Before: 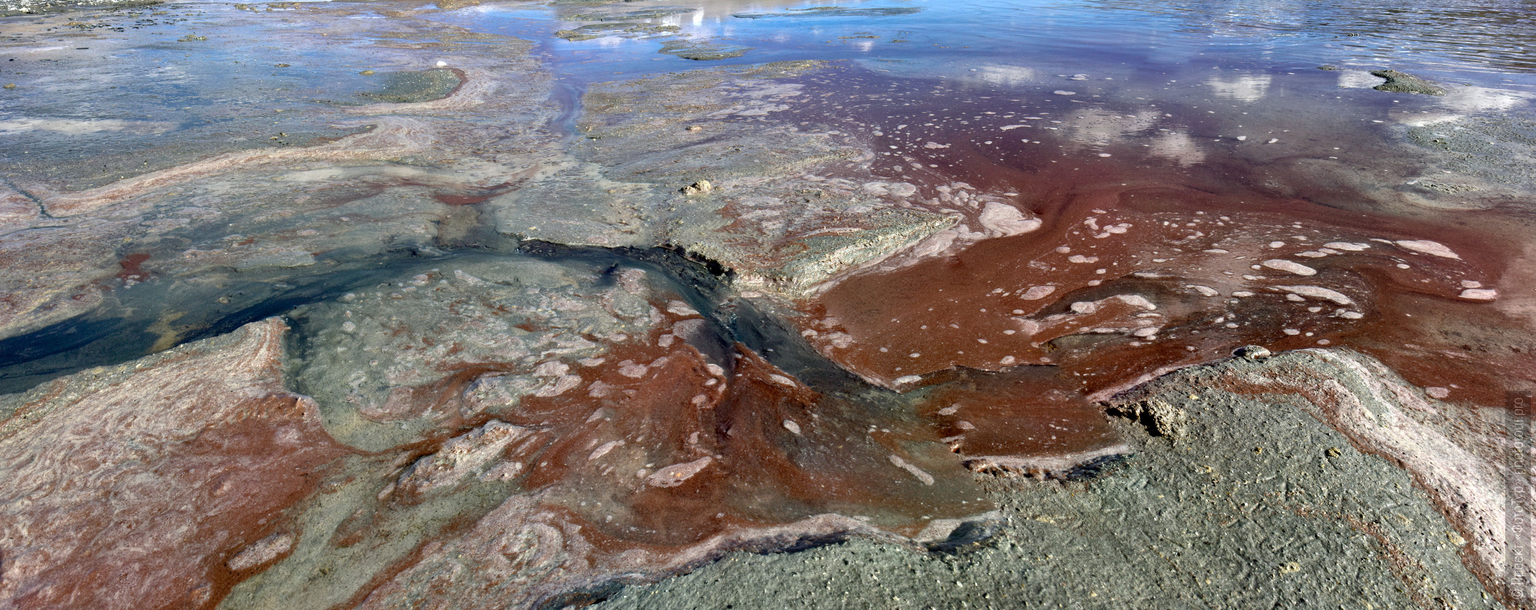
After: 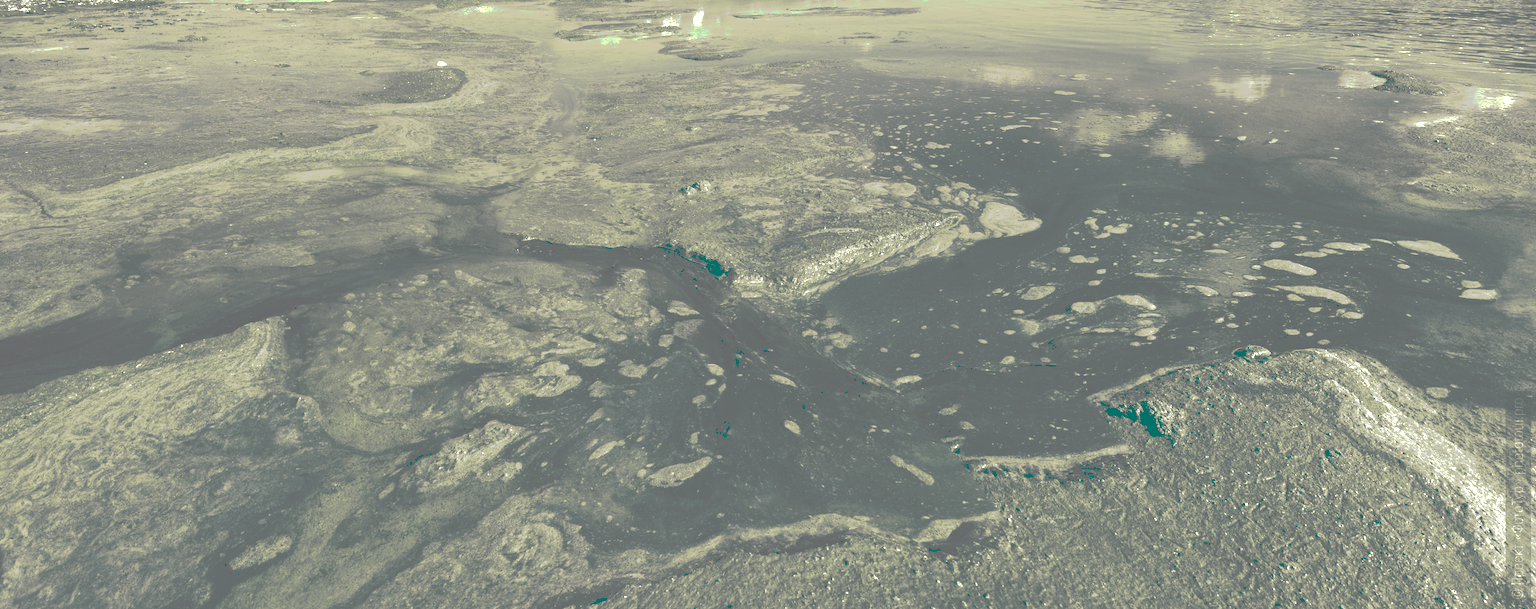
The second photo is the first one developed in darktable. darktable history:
tone curve: curves: ch0 [(0, 0) (0.003, 0.437) (0.011, 0.438) (0.025, 0.441) (0.044, 0.441) (0.069, 0.441) (0.1, 0.444) (0.136, 0.447) (0.177, 0.452) (0.224, 0.457) (0.277, 0.466) (0.335, 0.485) (0.399, 0.514) (0.468, 0.558) (0.543, 0.616) (0.623, 0.686) (0.709, 0.76) (0.801, 0.803) (0.898, 0.825) (1, 1)], preserve colors none
color look up table: target L [85.59, 79.89, 78.68, 79.89, 67.64, 56.92, 44.73, 38.43, 22.65, 29.07, 14.68, 203.92, 113.11, 79.89, 69.92, 57.3, 70.33, 58.18, 42.27, 50.8, 50.78, 24.79, 22.5, 10.28, 98.2, 91.43, 77.54, 91.39, 63.22, 82.93, 62.48, 59.03, 34.54, 38.05, 51.66, 31.27, 19.02, 19.02, 29.11, 2.261, 98.2, 81.16, 91.43, 77.54, 68.58, 69.9, 81.53, 46.14, 31.13], target a [-8.074, -7.868, -5.854, -7.868, -3.928, -3.718, -4.857, -5.551, -25.87, -13.26, -39.95, 0, 0.001, -7.868, -3.47, -3.841, -3.191, -3.124, -5.743, -2.925, -3.084, -21.17, -26.85, -31.44, -19.62, -18.63, -4.517, -18.8, -3.06, -5.994, -2.829, -2.849, -8.137, -5.238, -2.83, -8.702, -28.29, -28.29, -12.75, -4.705, -19.62, -7.944, -18.63, -4.517, -2.794, -3.594, -5.469, -4.768, -9.65], target b [32.8, 25.07, 23.09, 25.07, 12.7, 7.319, 3.997, 1.906, -3.946, 0.703, -5.36, -0.003, -0.008, 25.07, 13.81, 7.806, 14.41, 7.474, 3.273, 4.562, 5.536, -3.33, -4.189, -6.143, 52.46, 42.06, 21.8, 42.57, 10.73, 28.98, 9.802, 8.084, 1.66, 1.43, 5.838, -0.792, -4.167, -4.167, -2.017, -12.95, 52.46, 26.61, 42.06, 21.8, 13.52, 14.34, 27.23, 4.301, -1.031], num patches 49
